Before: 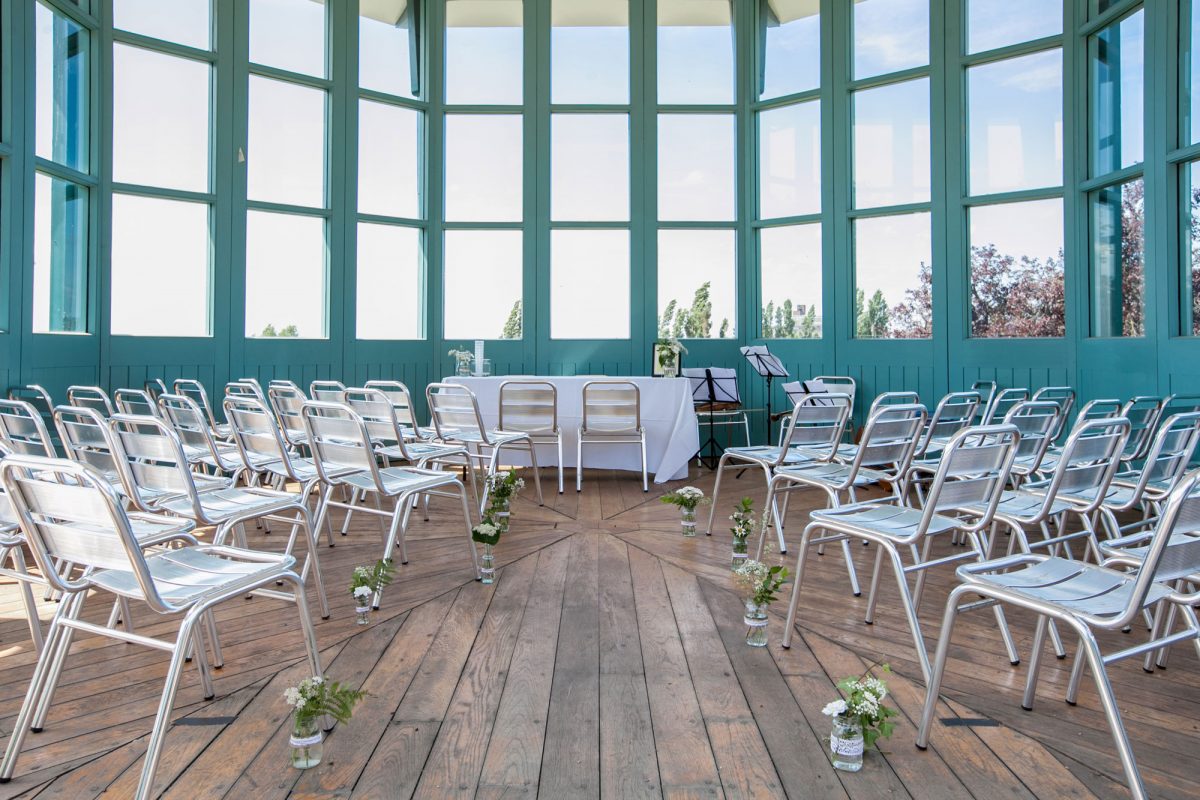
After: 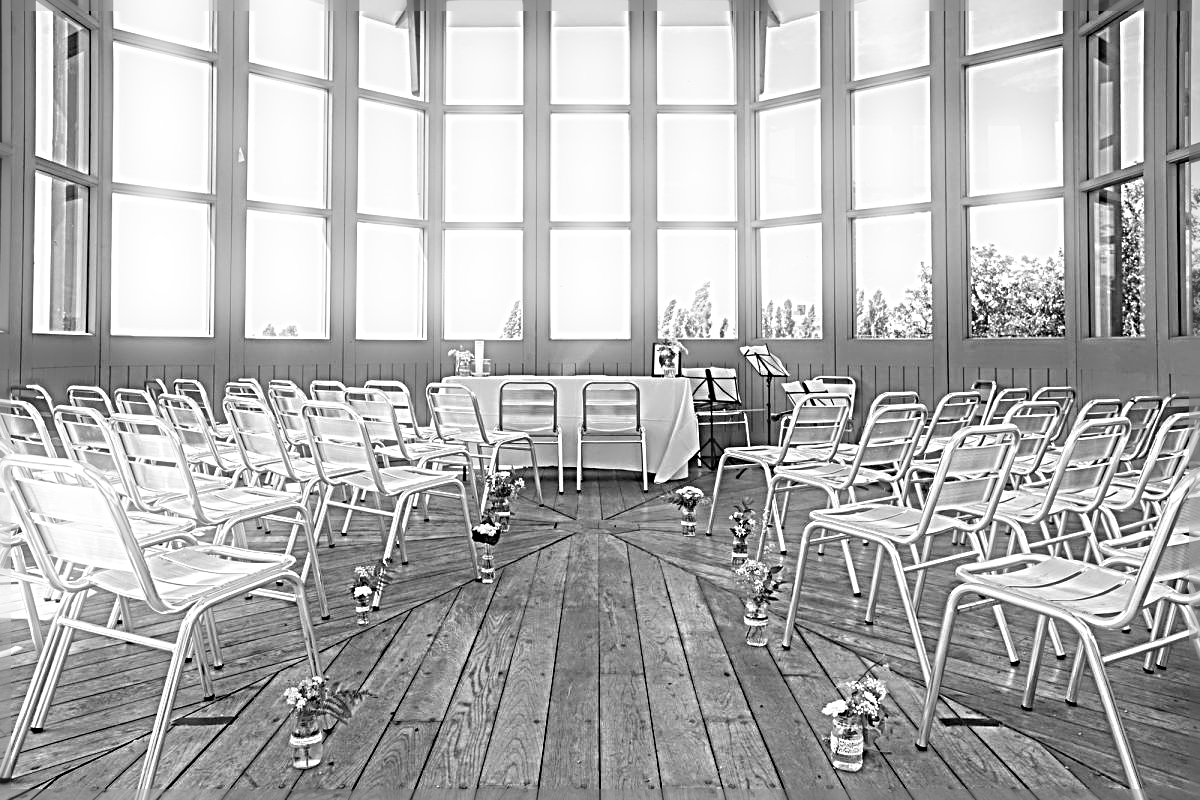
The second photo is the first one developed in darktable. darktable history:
sharpen: radius 4.001, amount 2
monochrome: size 1
bloom: size 5%, threshold 95%, strength 15%
